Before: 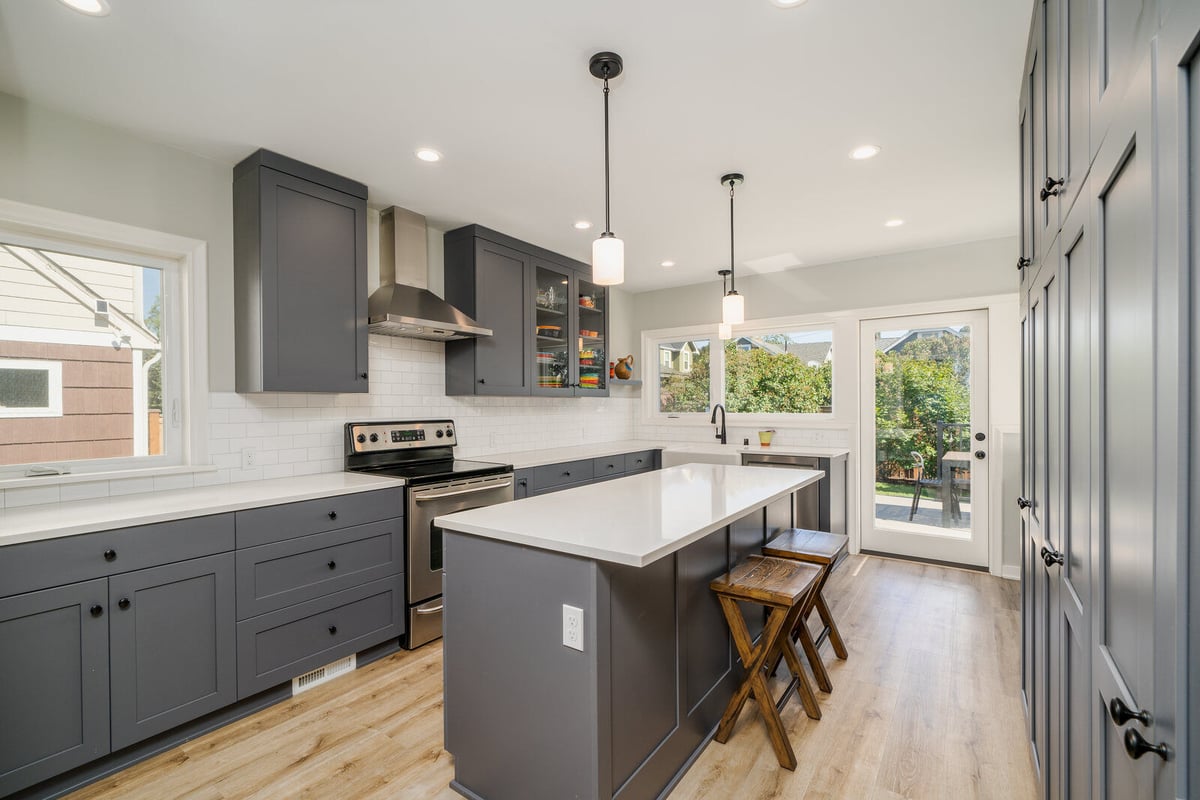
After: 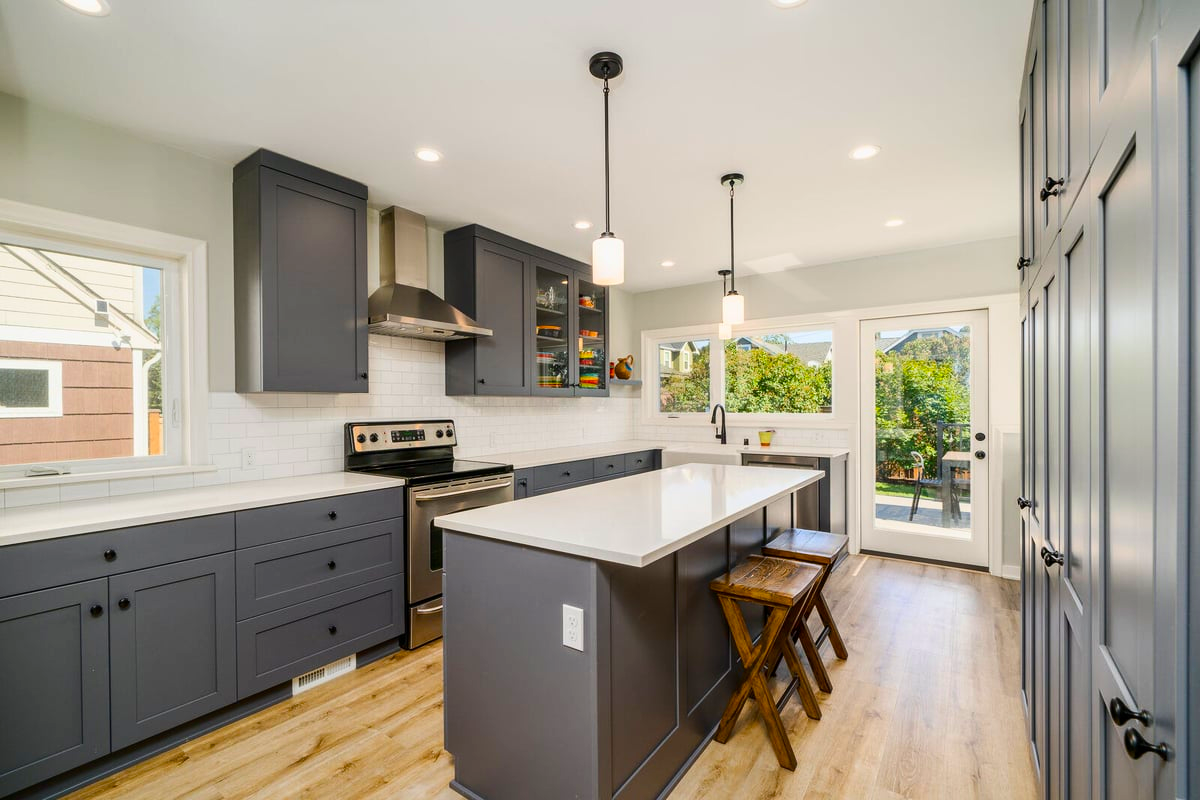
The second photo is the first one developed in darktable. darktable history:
contrast brightness saturation: contrast 0.15, brightness -0.01, saturation 0.1
color balance rgb: perceptual saturation grading › global saturation 30%, global vibrance 20%
